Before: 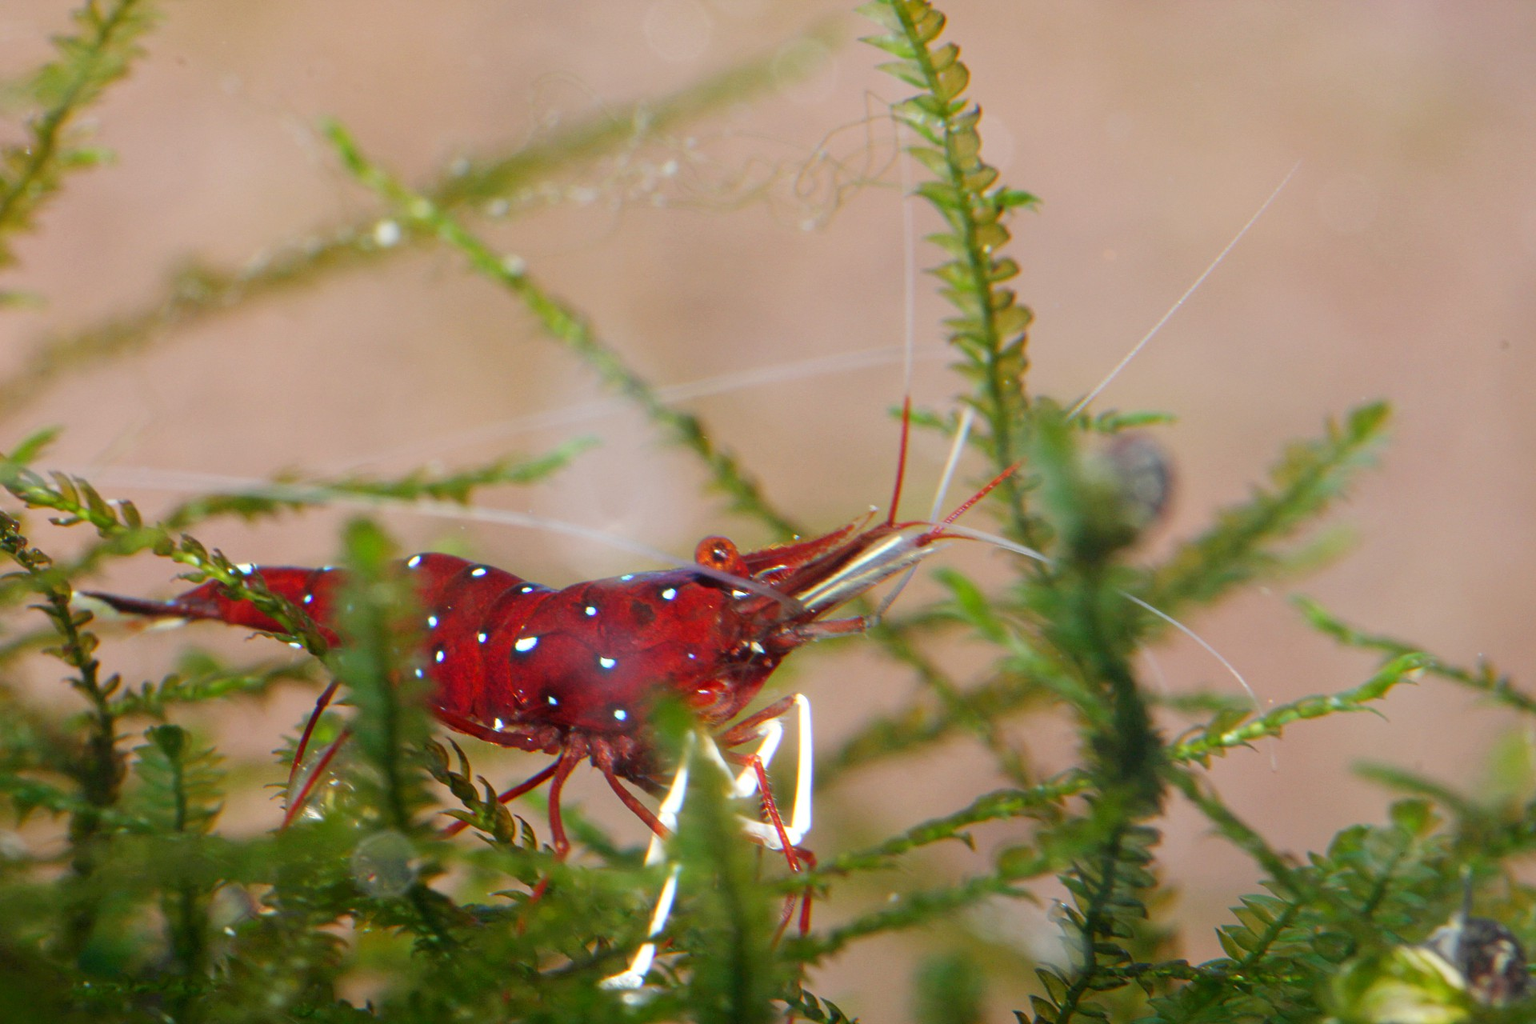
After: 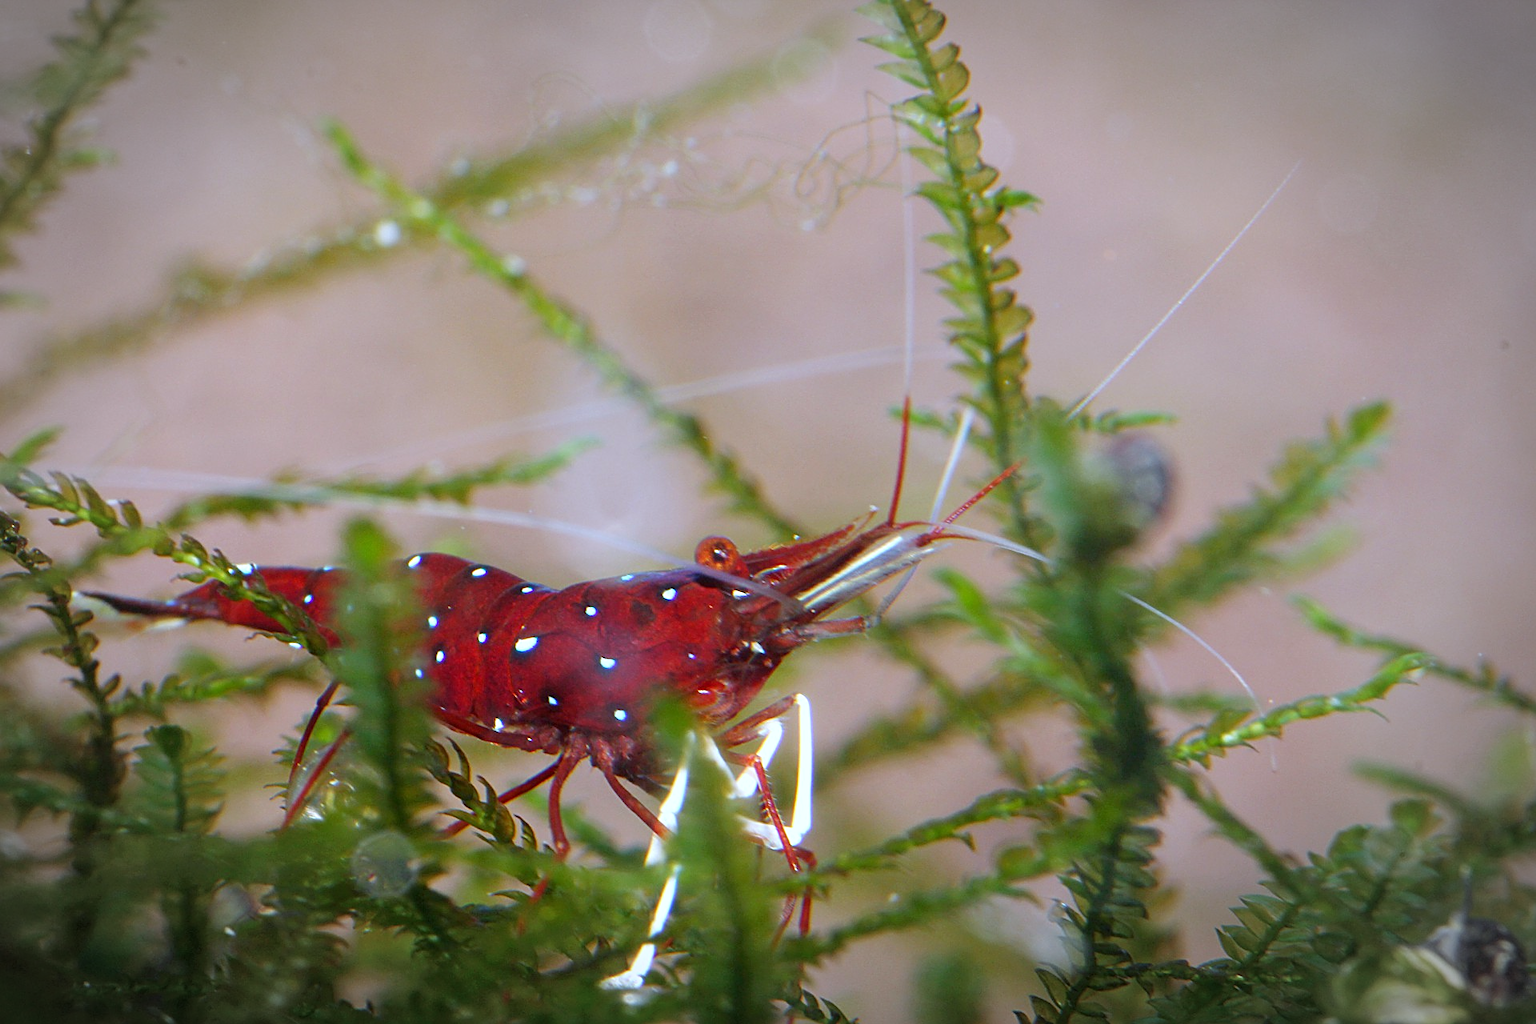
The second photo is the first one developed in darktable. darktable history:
white balance: red 0.948, green 1.02, blue 1.176
sharpen: on, module defaults
vignetting: automatic ratio true
